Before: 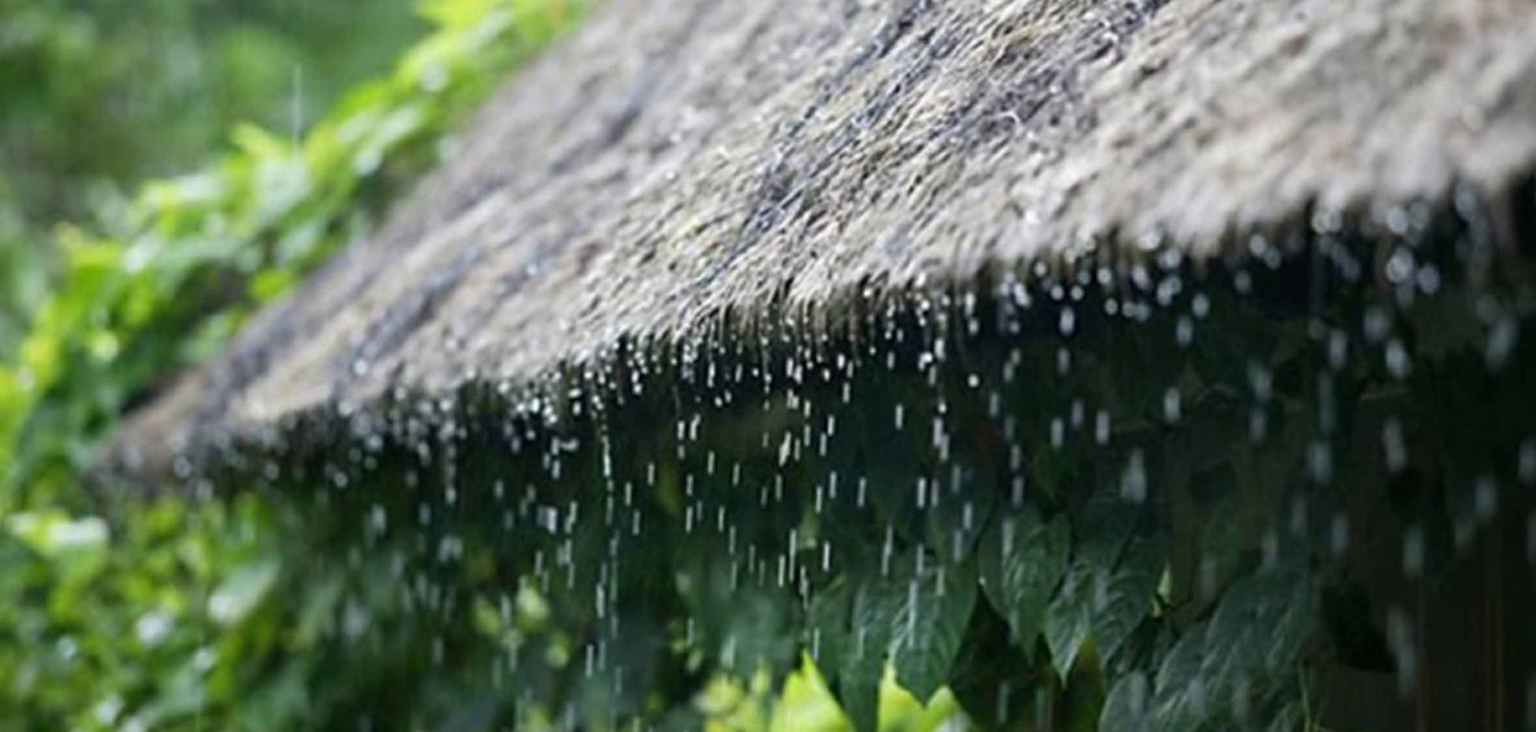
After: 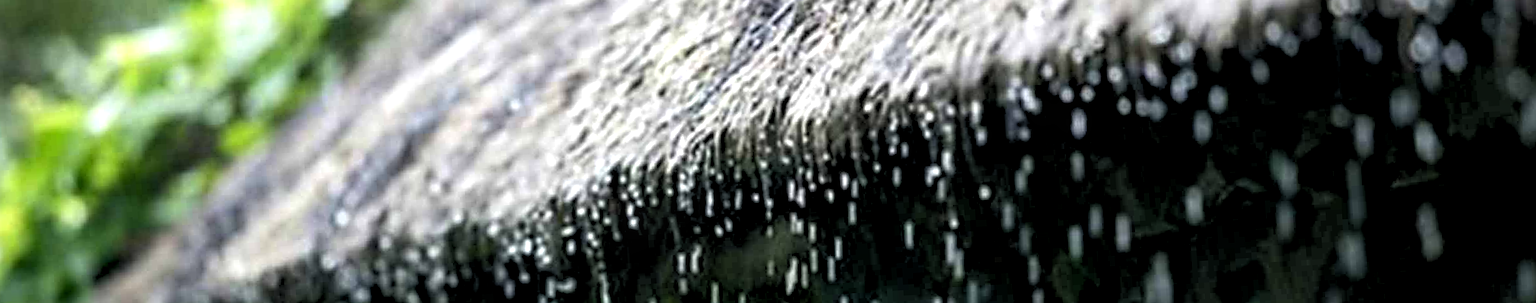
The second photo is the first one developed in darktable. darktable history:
sharpen: on, module defaults
exposure: compensate highlight preservation false
local contrast: detail 130%
crop and rotate: top 23.84%, bottom 34.294%
rotate and perspective: rotation -3.52°, crop left 0.036, crop right 0.964, crop top 0.081, crop bottom 0.919
tone equalizer: -8 EV -0.001 EV, -7 EV 0.001 EV, -6 EV -0.002 EV, -5 EV -0.003 EV, -4 EV -0.062 EV, -3 EV -0.222 EV, -2 EV -0.267 EV, -1 EV 0.105 EV, +0 EV 0.303 EV
rgb levels: levels [[0.01, 0.419, 0.839], [0, 0.5, 1], [0, 0.5, 1]]
